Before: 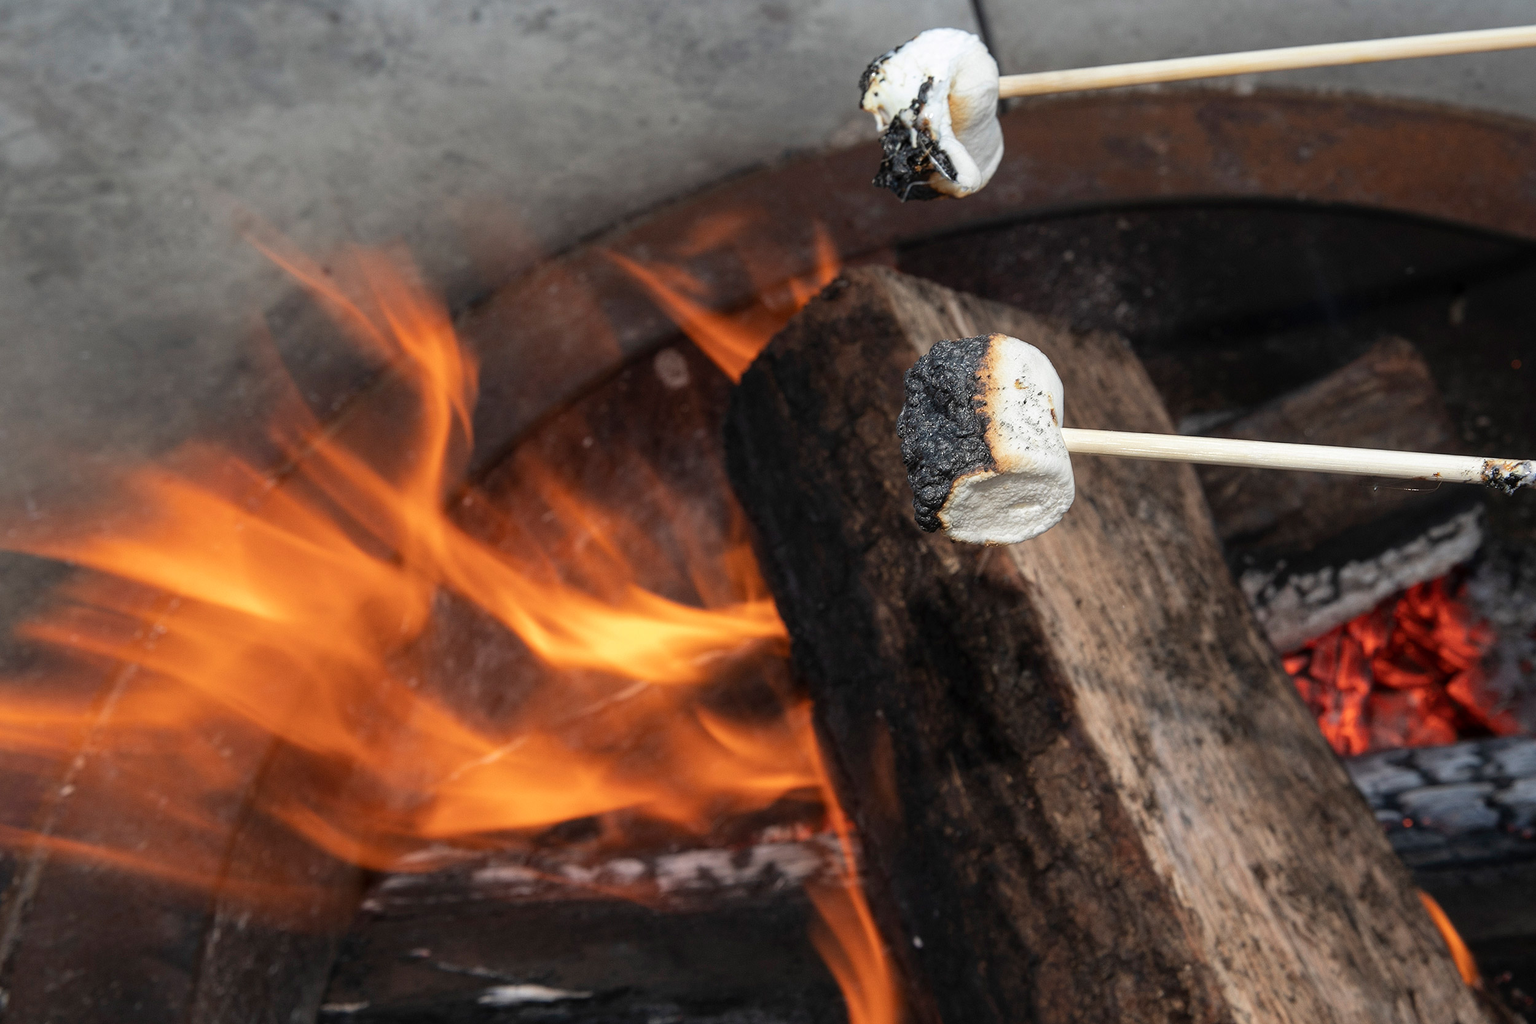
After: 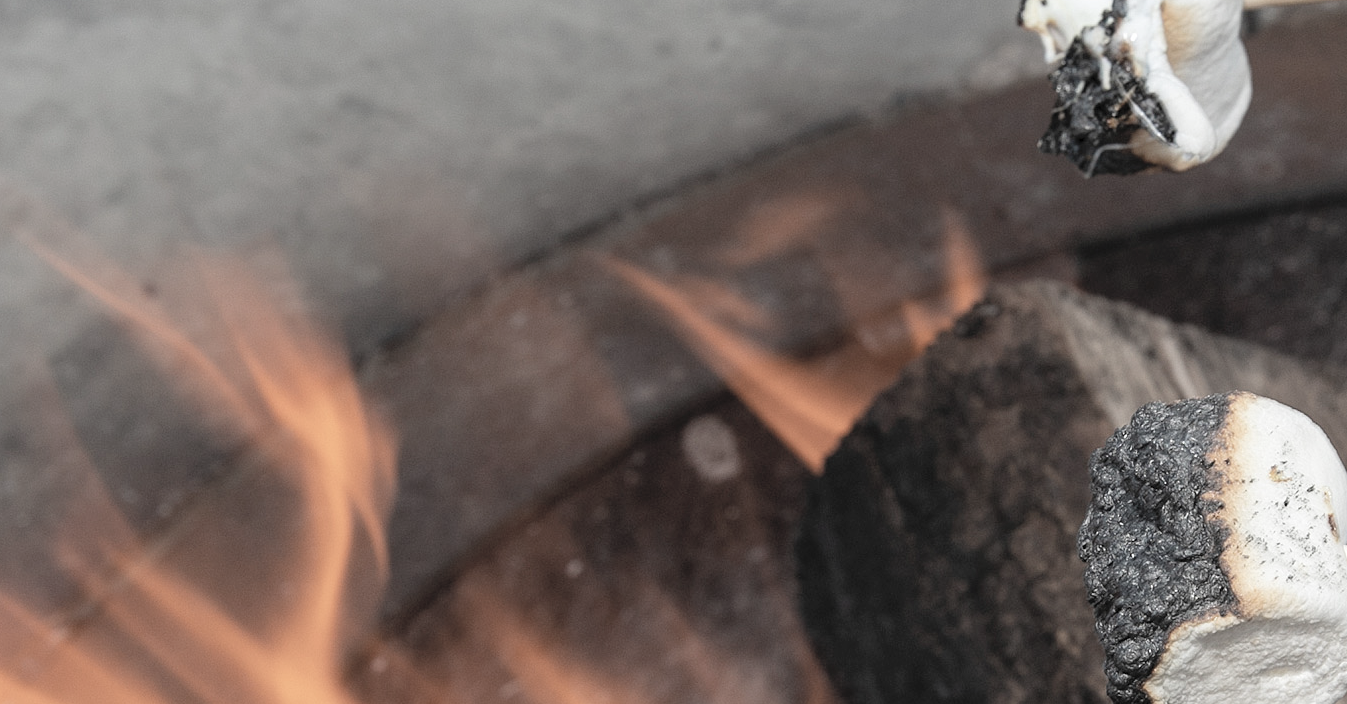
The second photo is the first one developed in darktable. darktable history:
contrast brightness saturation: brightness 0.18, saturation -0.5
crop: left 15.306%, top 9.065%, right 30.789%, bottom 48.638%
